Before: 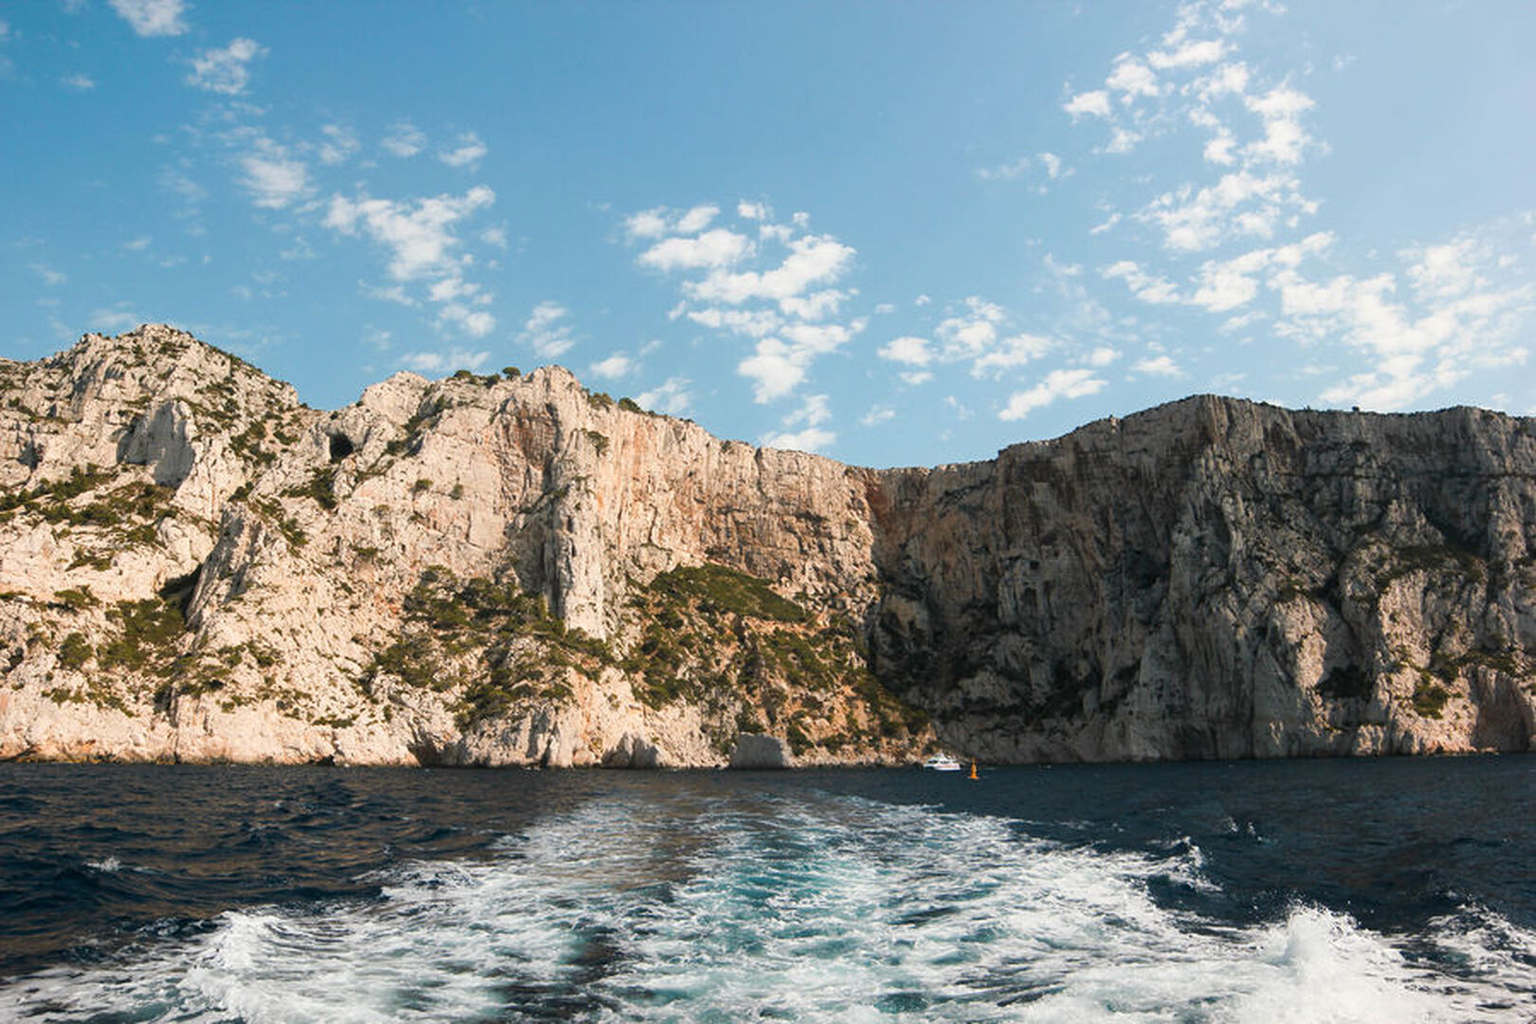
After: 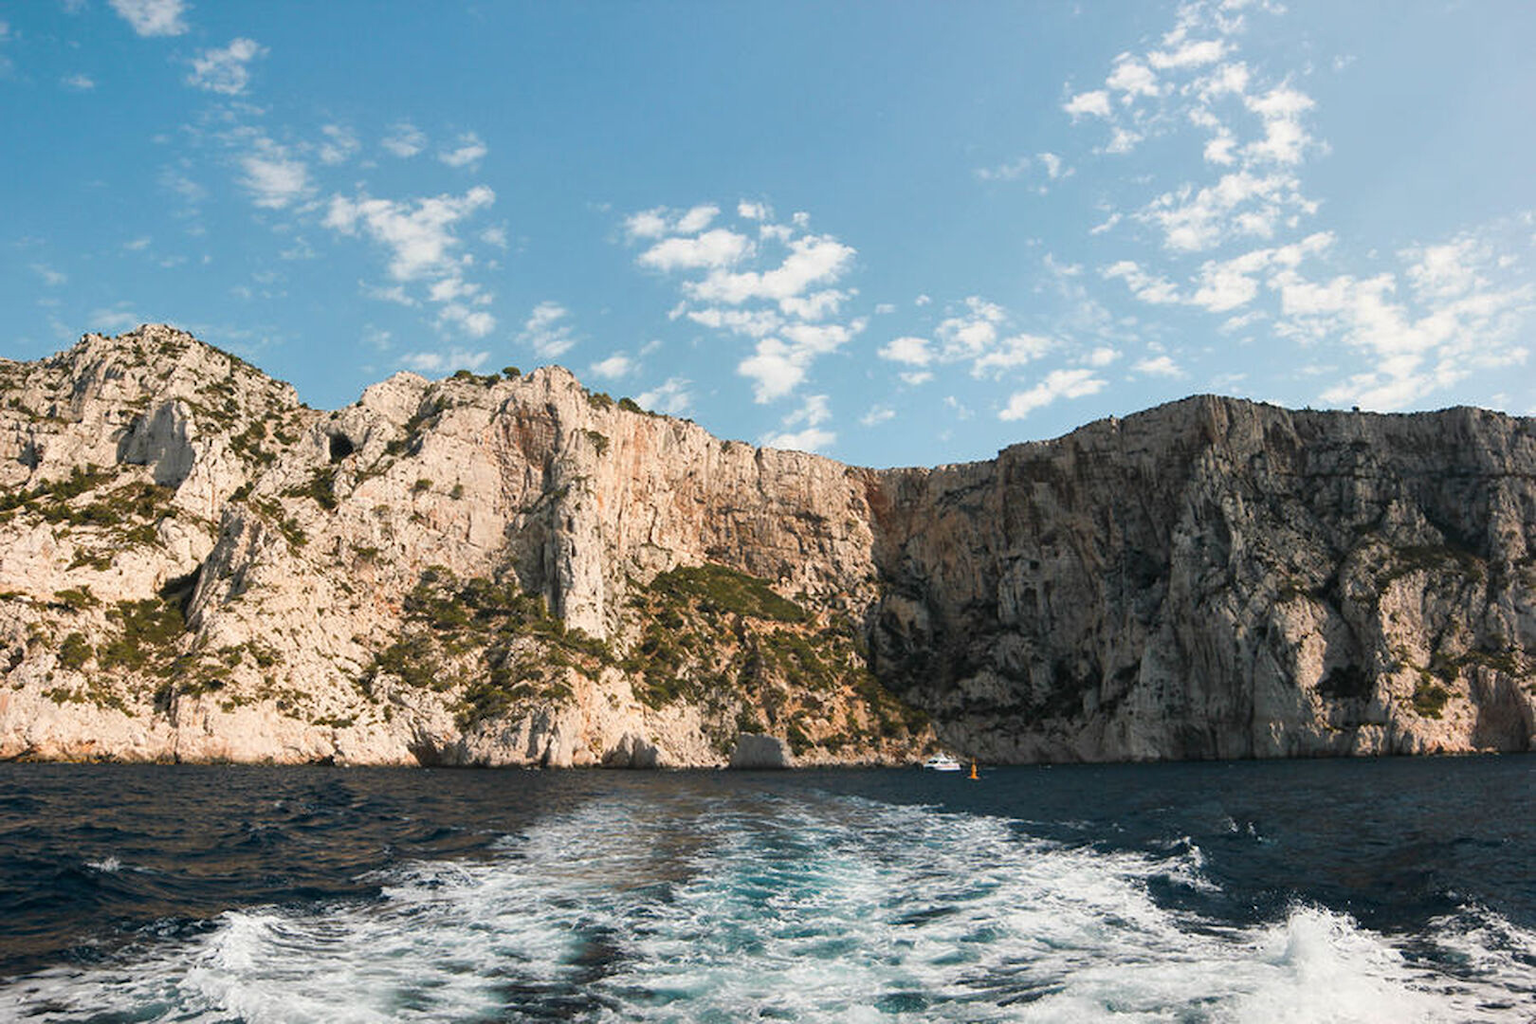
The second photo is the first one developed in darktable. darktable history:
shadows and highlights: shadows 31.76, highlights -31.77, soften with gaussian
